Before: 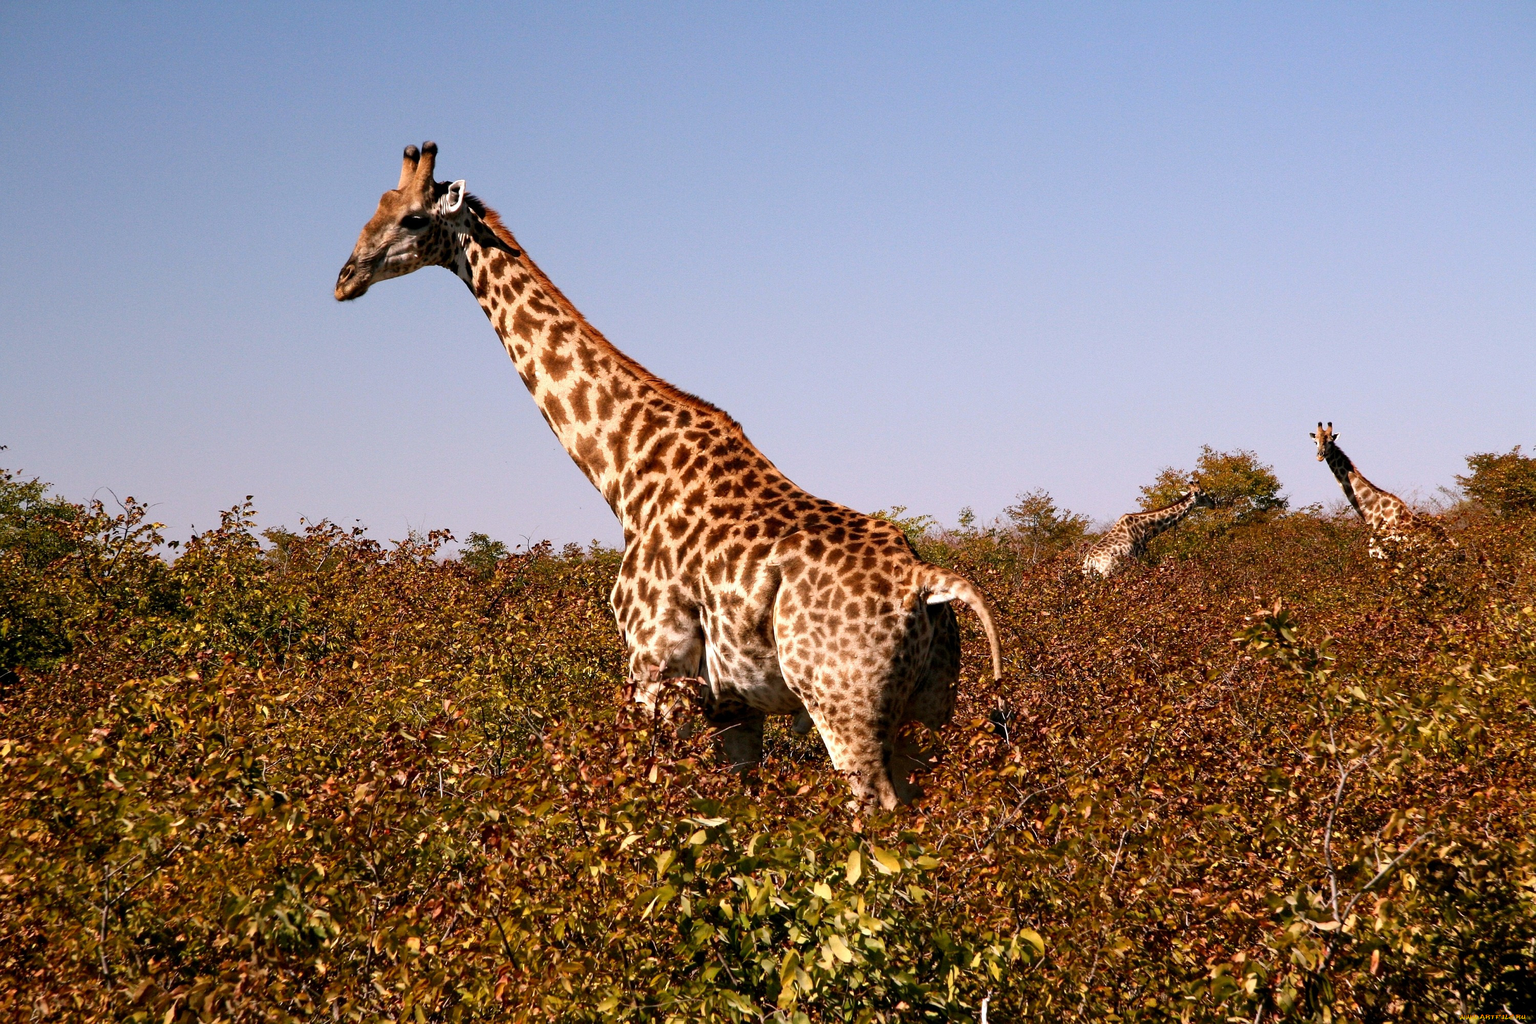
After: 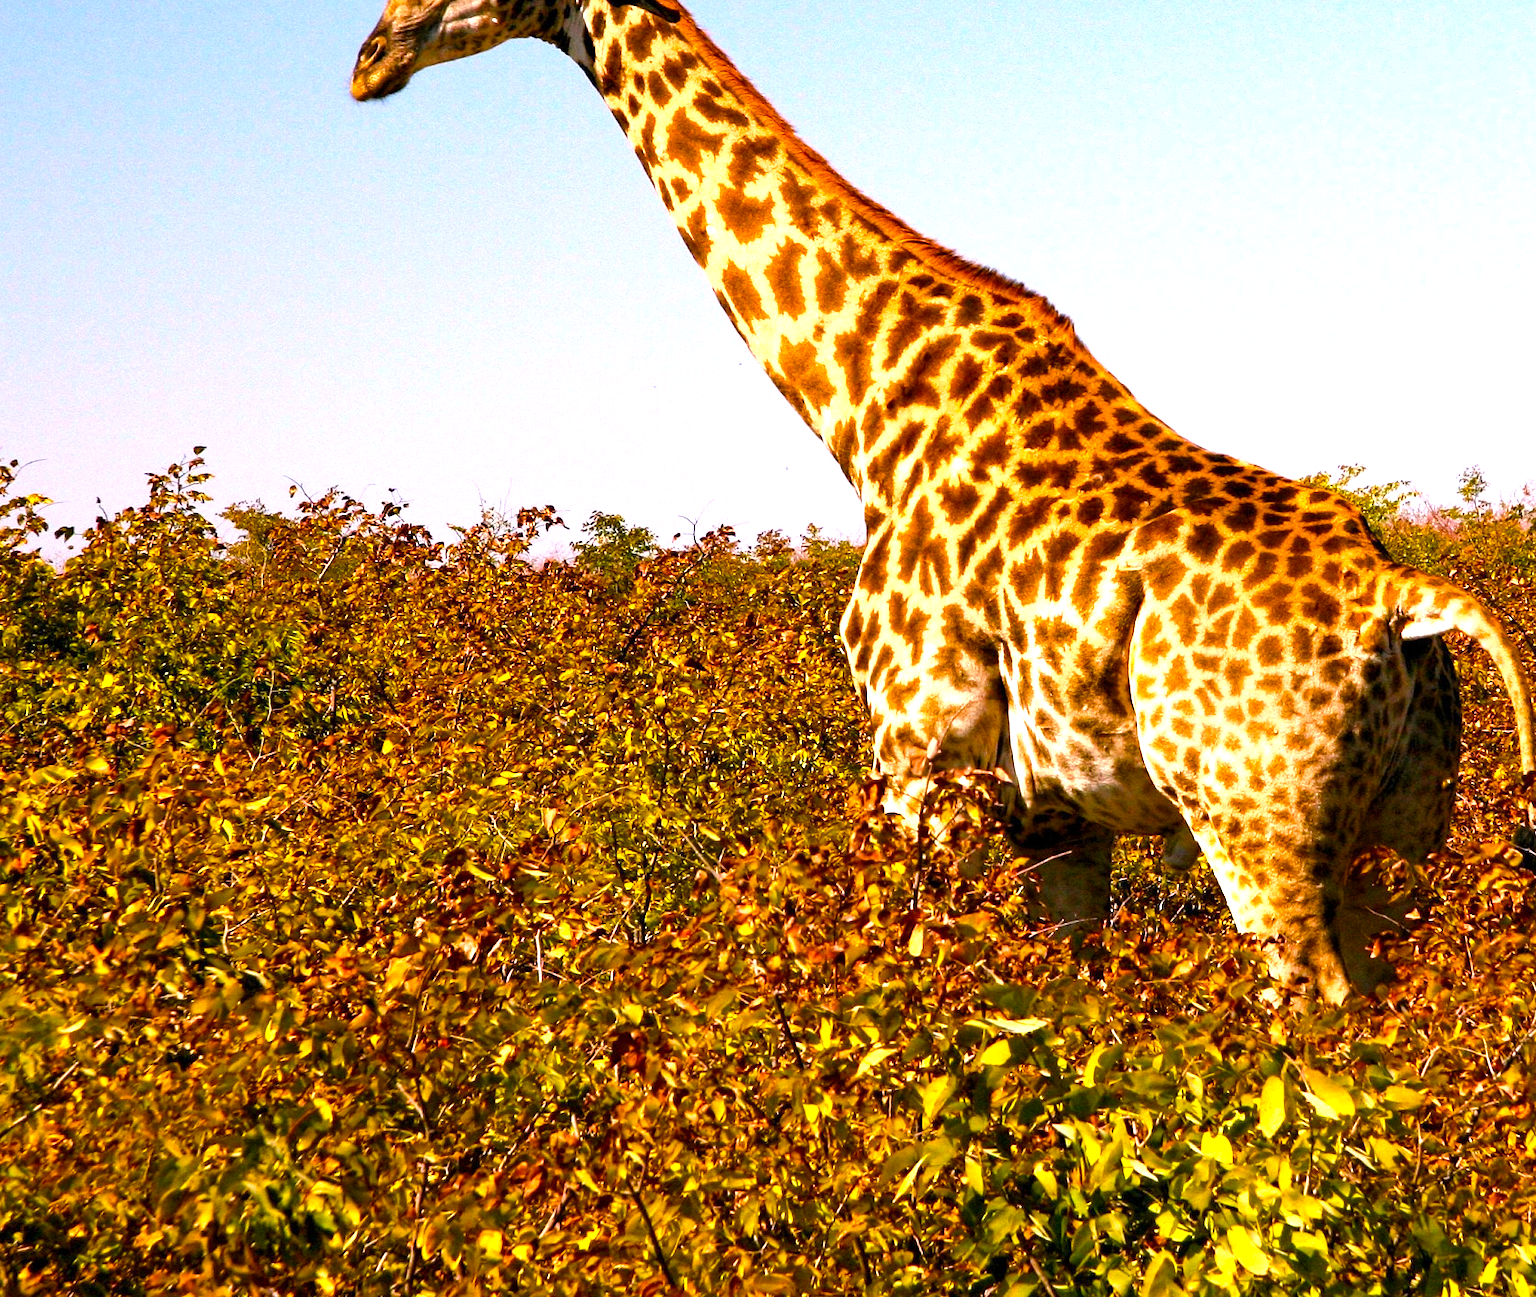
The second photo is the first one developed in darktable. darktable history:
exposure: exposure 1 EV, compensate highlight preservation false
shadows and highlights: shadows 25, highlights -25
color balance rgb: linear chroma grading › global chroma 23.15%, perceptual saturation grading › global saturation 28.7%, perceptual saturation grading › mid-tones 12.04%, perceptual saturation grading › shadows 10.19%, global vibrance 22.22%
crop: left 8.966%, top 23.852%, right 34.699%, bottom 4.703%
